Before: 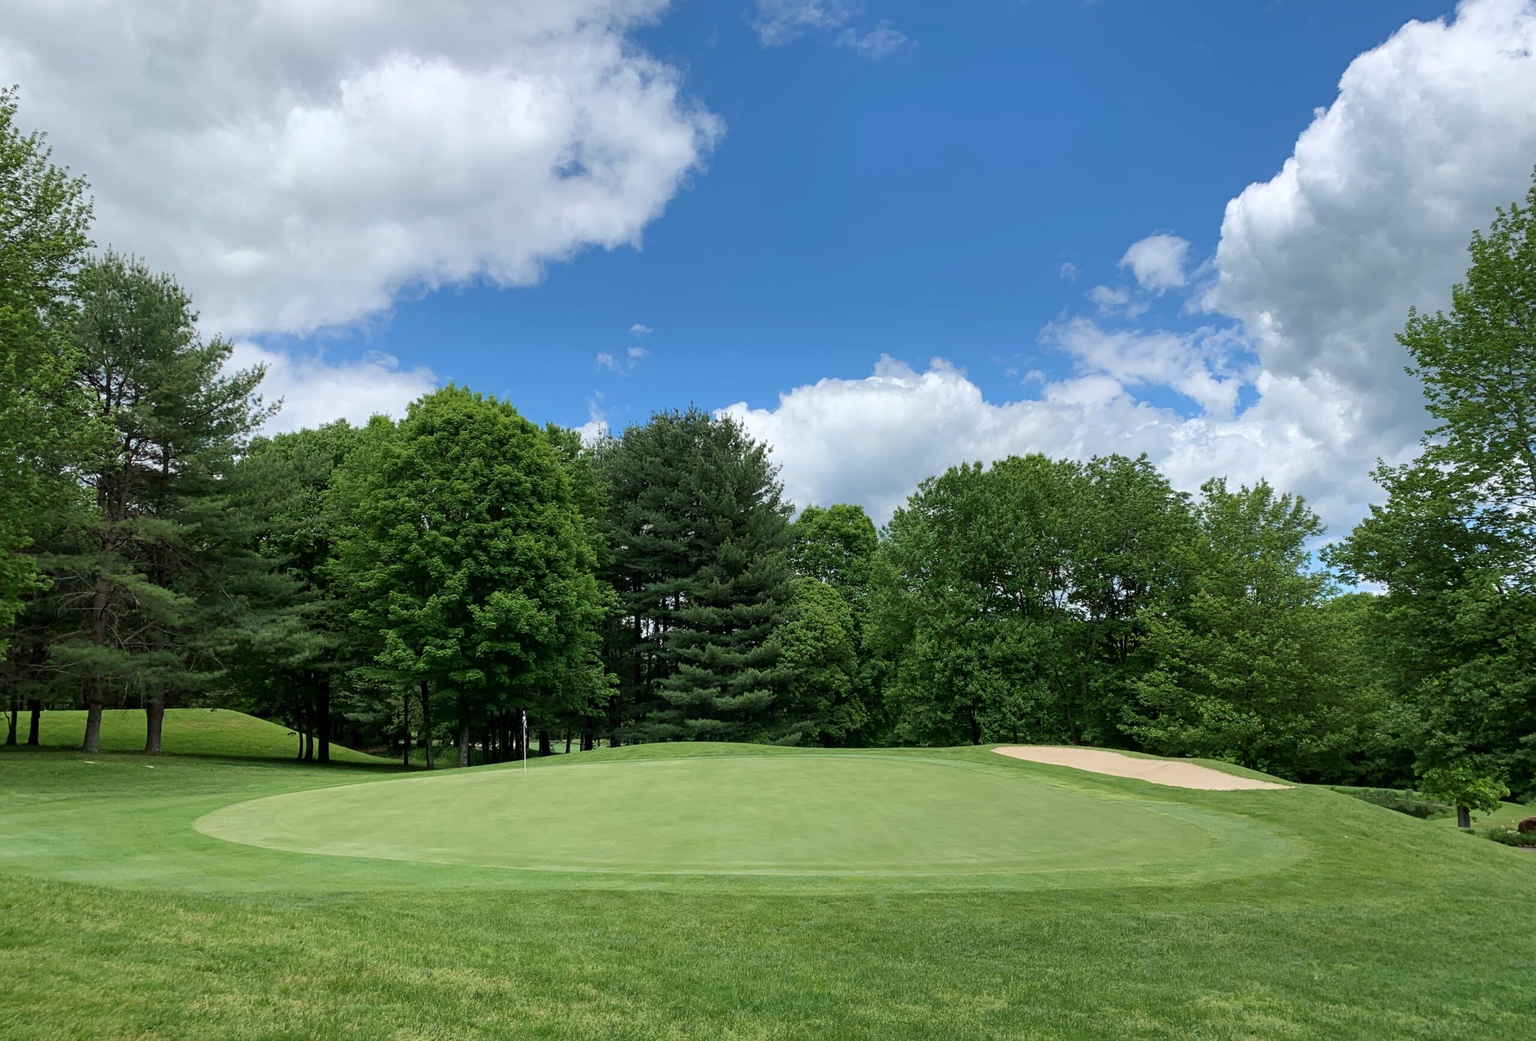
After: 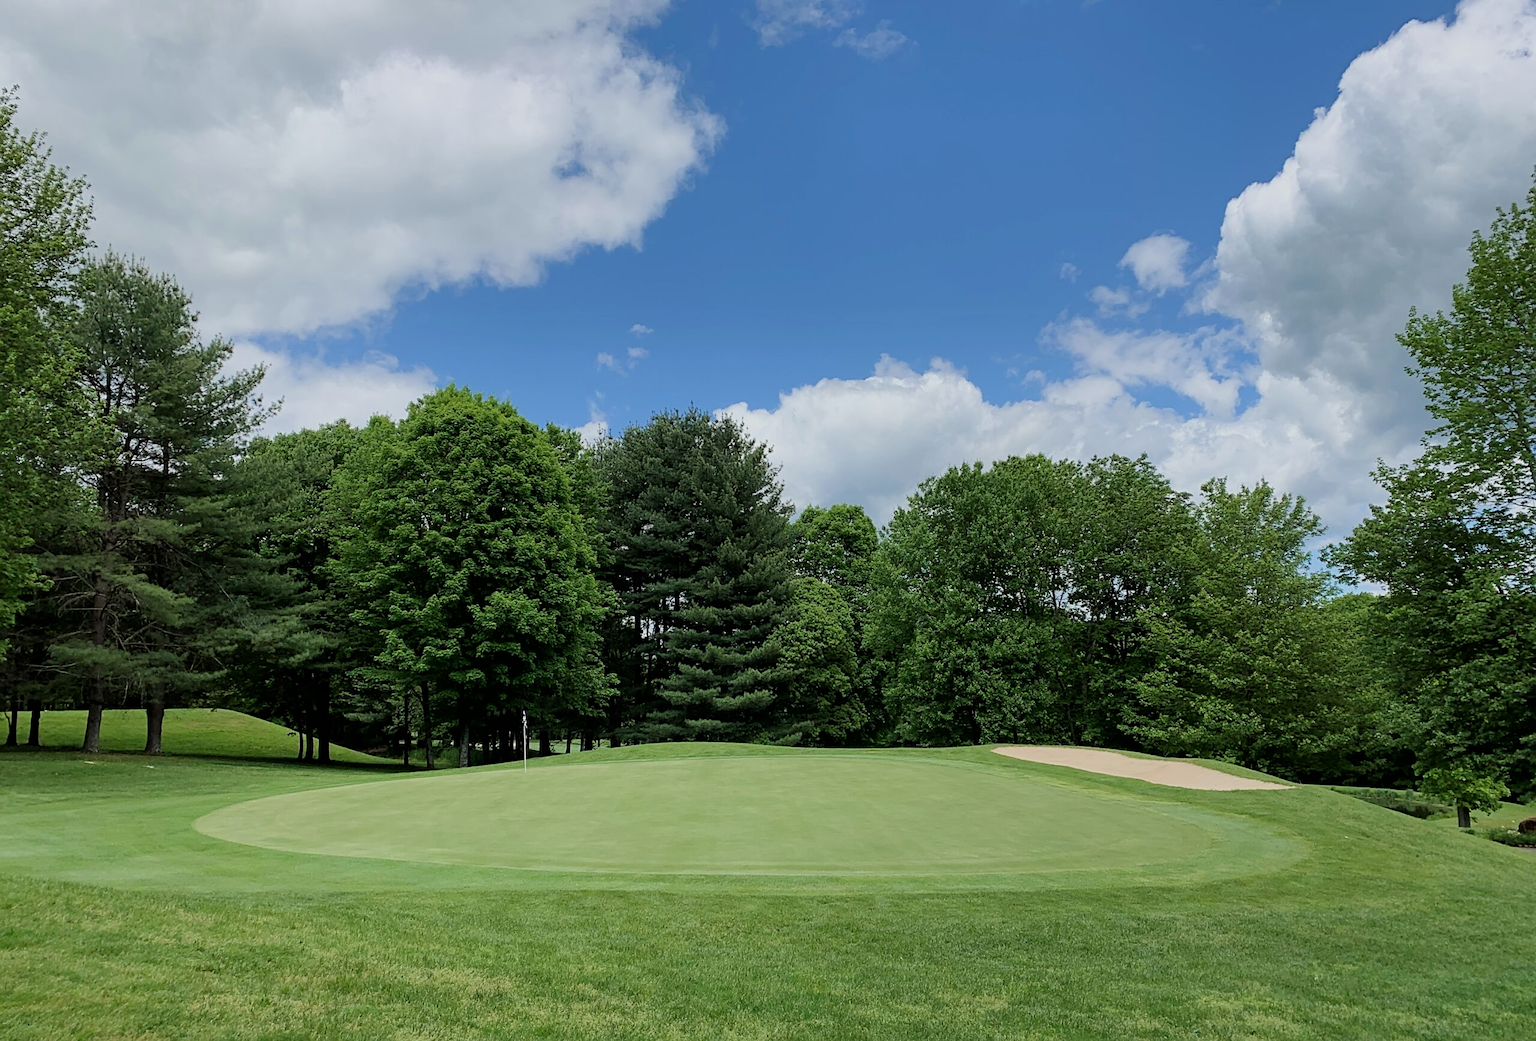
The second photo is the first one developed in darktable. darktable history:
sharpen: radius 1.909, amount 0.39, threshold 1.51
filmic rgb: black relative exposure -7.99 EV, white relative exposure 3.8 EV, threshold 2.95 EV, hardness 4.36, enable highlight reconstruction true
